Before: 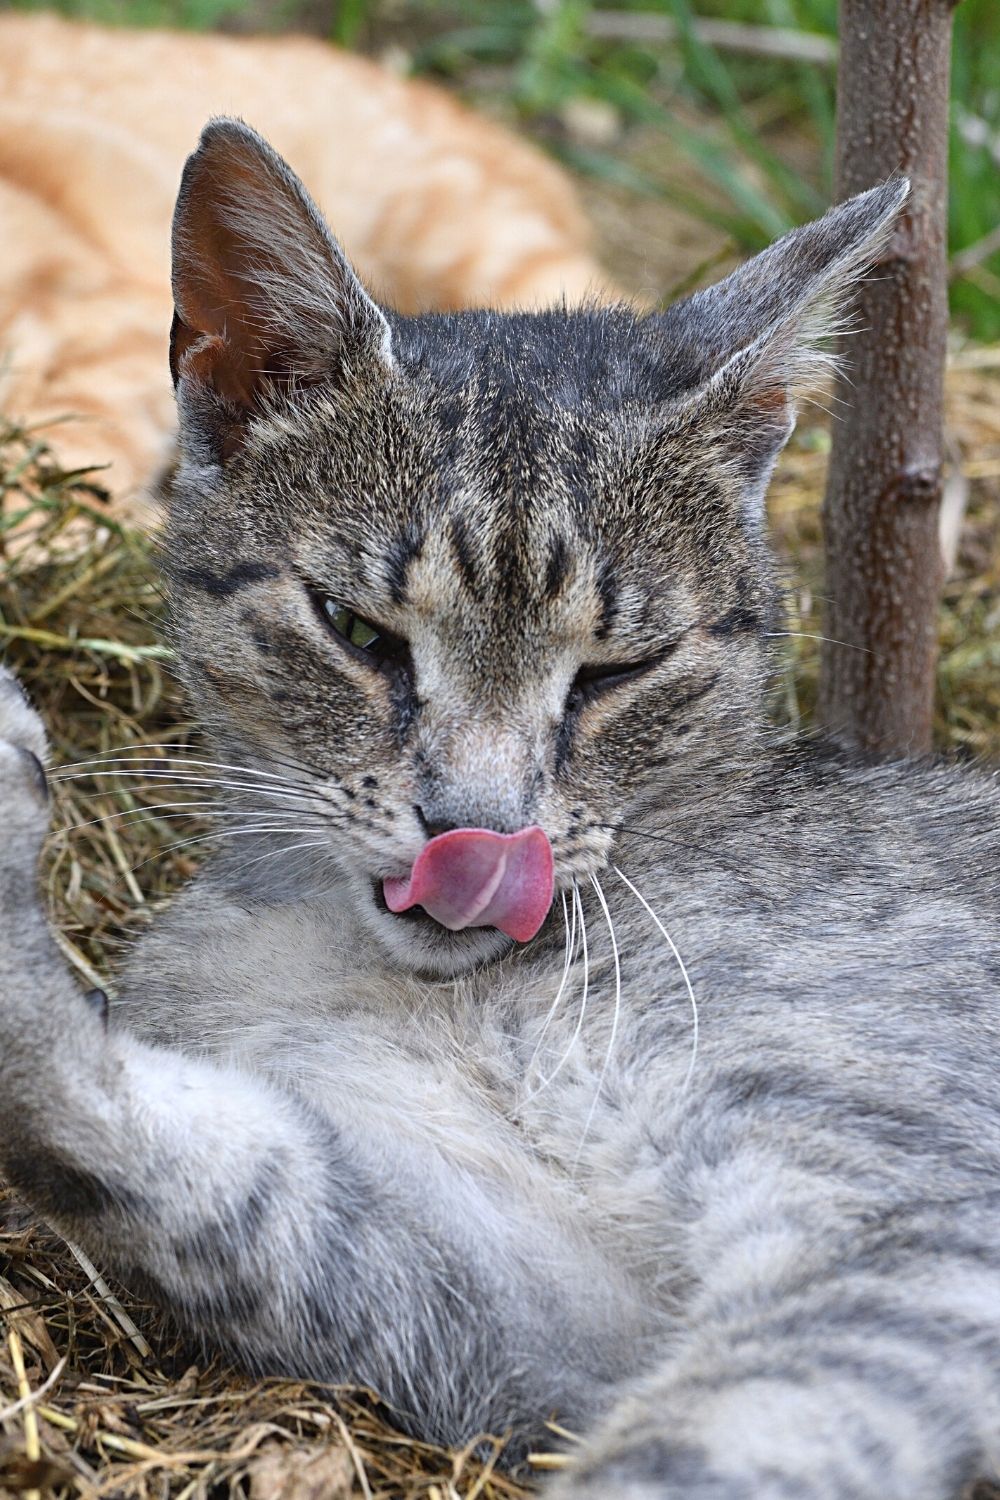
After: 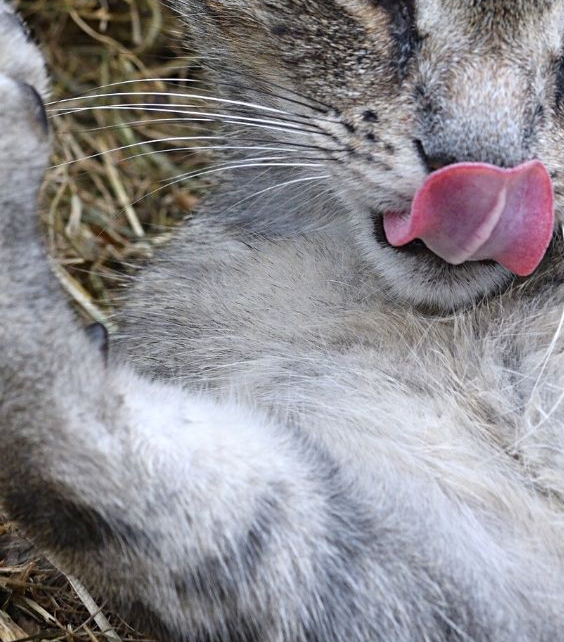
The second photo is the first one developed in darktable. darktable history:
crop: top 44.401%, right 43.555%, bottom 12.793%
